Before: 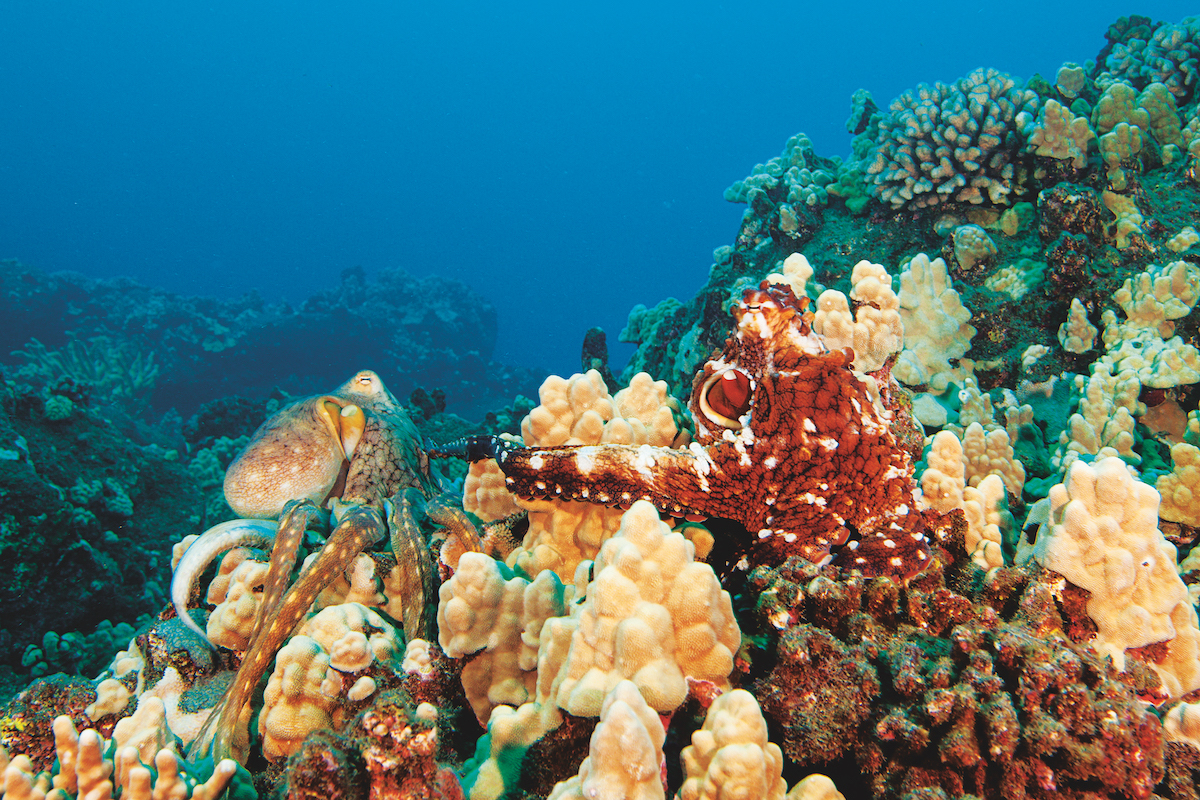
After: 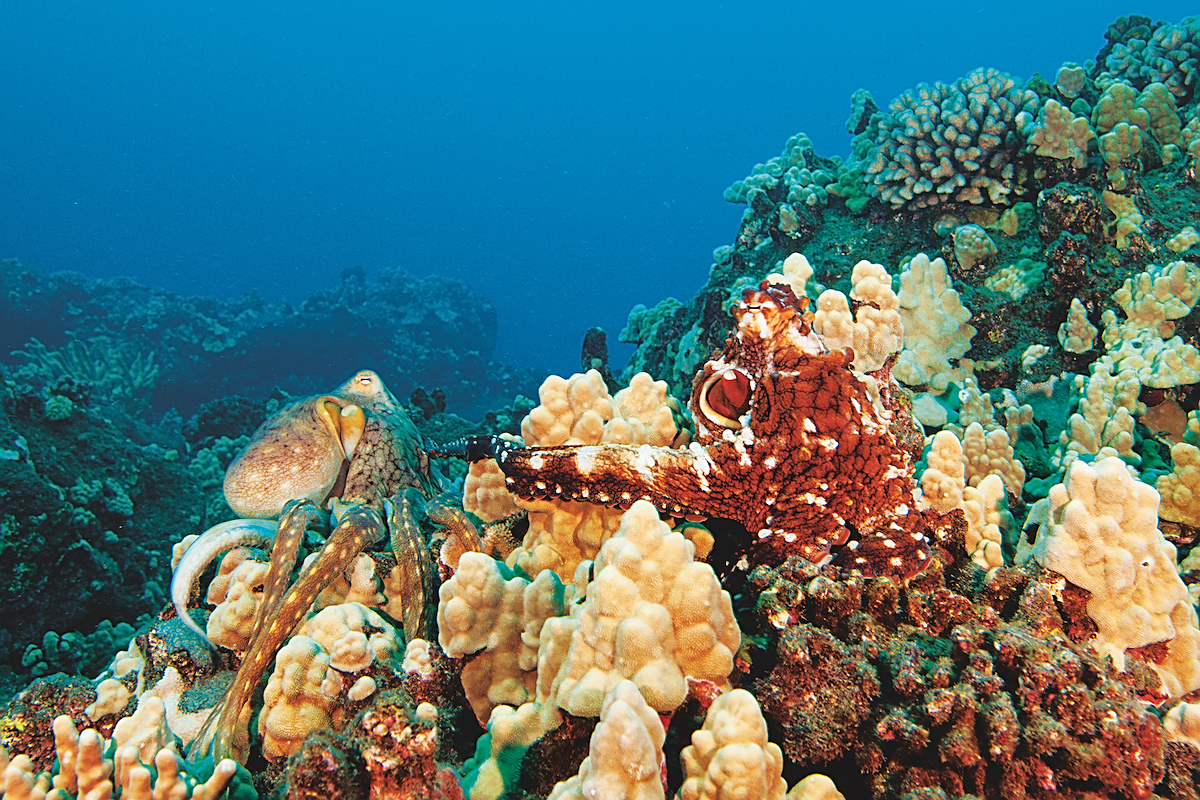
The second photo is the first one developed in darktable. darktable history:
sharpen: on, module defaults
shadows and highlights: shadows 20.91, highlights -82.73, soften with gaussian
